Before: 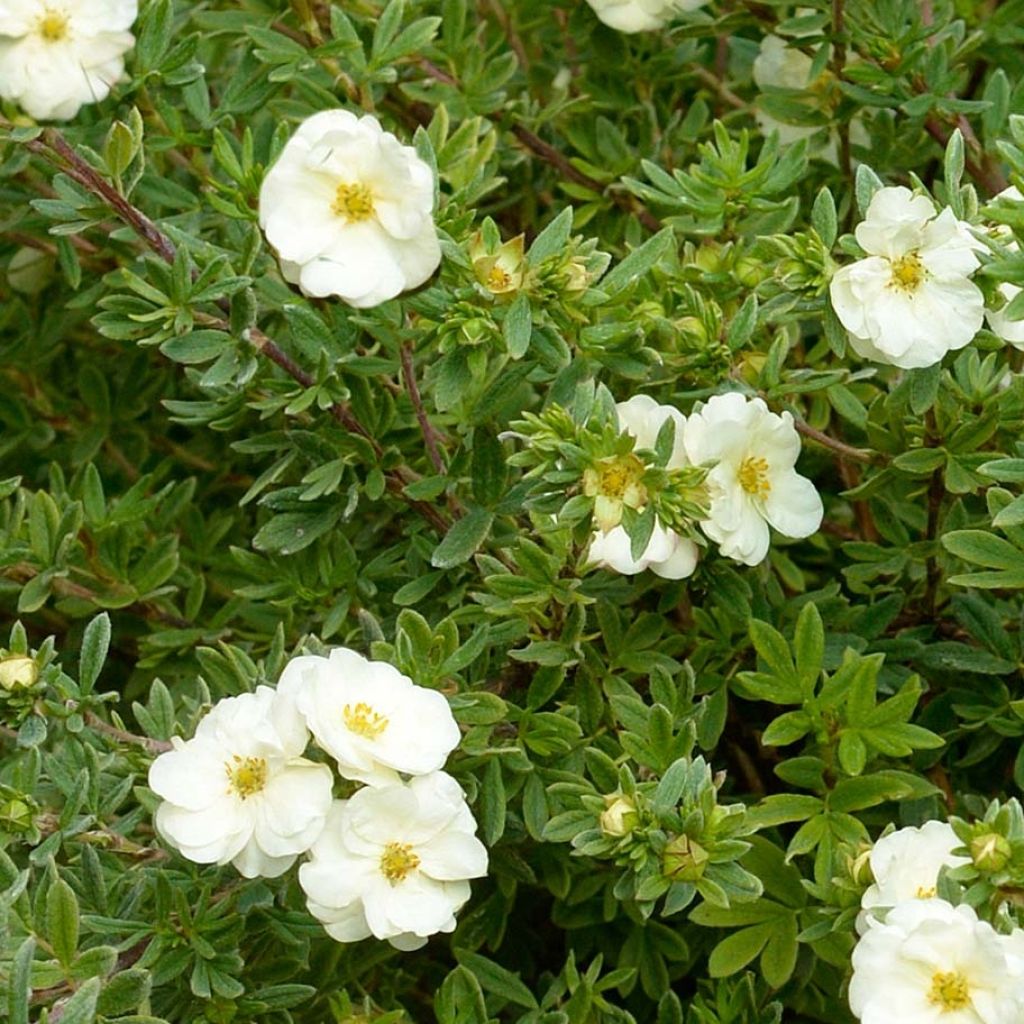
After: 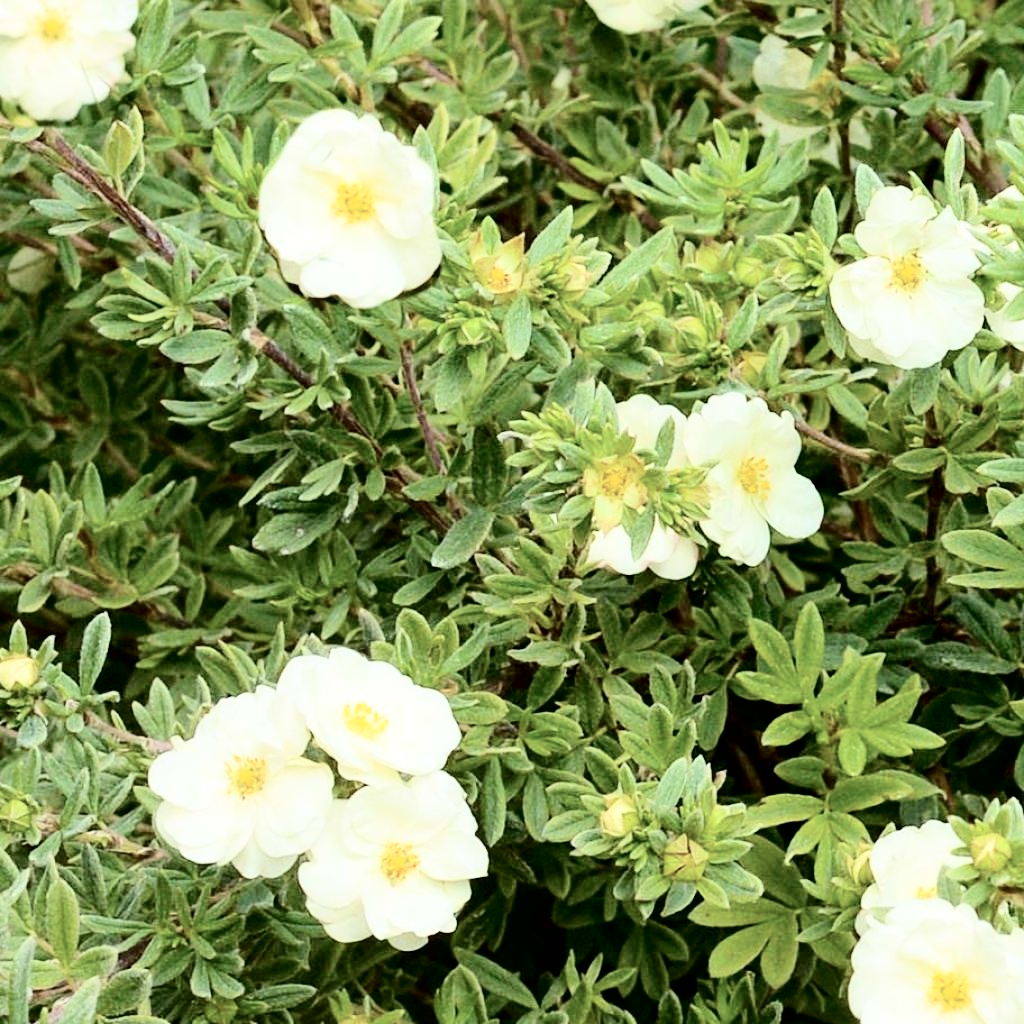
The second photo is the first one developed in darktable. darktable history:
tone curve: curves: ch0 [(0, 0) (0.004, 0) (0.133, 0.071) (0.325, 0.456) (0.832, 0.957) (1, 1)], color space Lab, independent channels, preserve colors none
color zones: curves: ch1 [(0, 0.469) (0.01, 0.469) (0.12, 0.446) (0.248, 0.469) (0.5, 0.5) (0.748, 0.5) (0.99, 0.469) (1, 0.469)]
